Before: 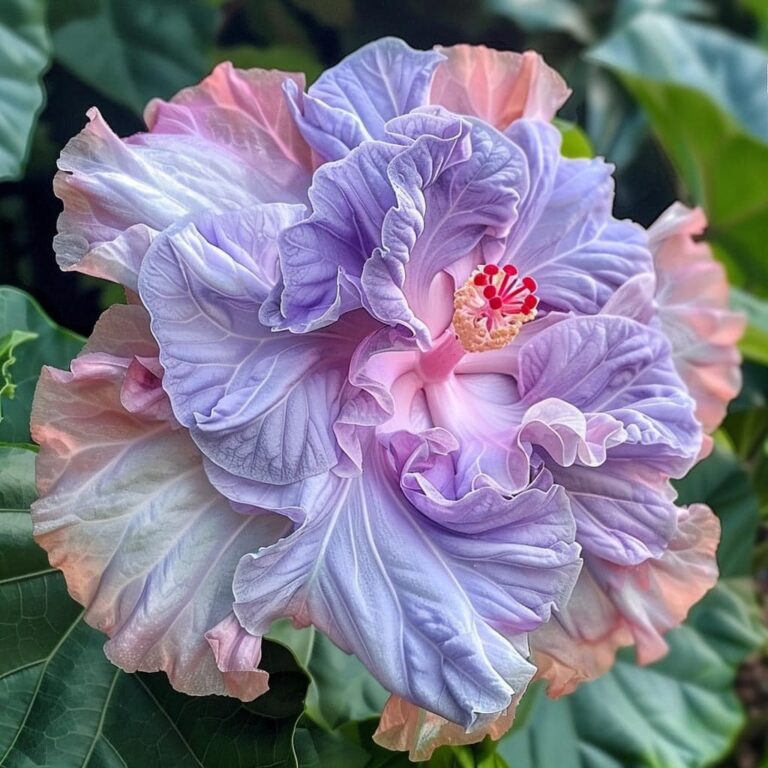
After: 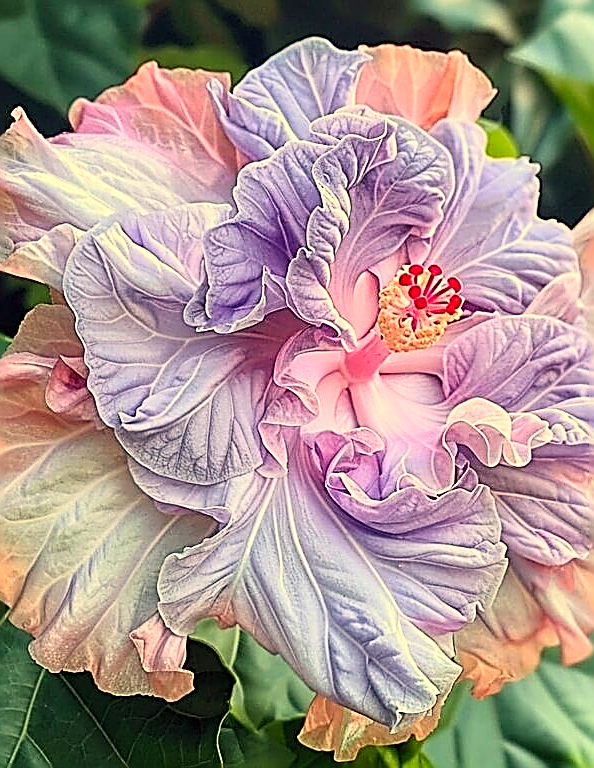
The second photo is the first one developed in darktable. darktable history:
white balance: red 1.08, blue 0.791
crop: left 9.88%, right 12.664%
sharpen: amount 1.861
contrast brightness saturation: contrast 0.2, brightness 0.16, saturation 0.22
